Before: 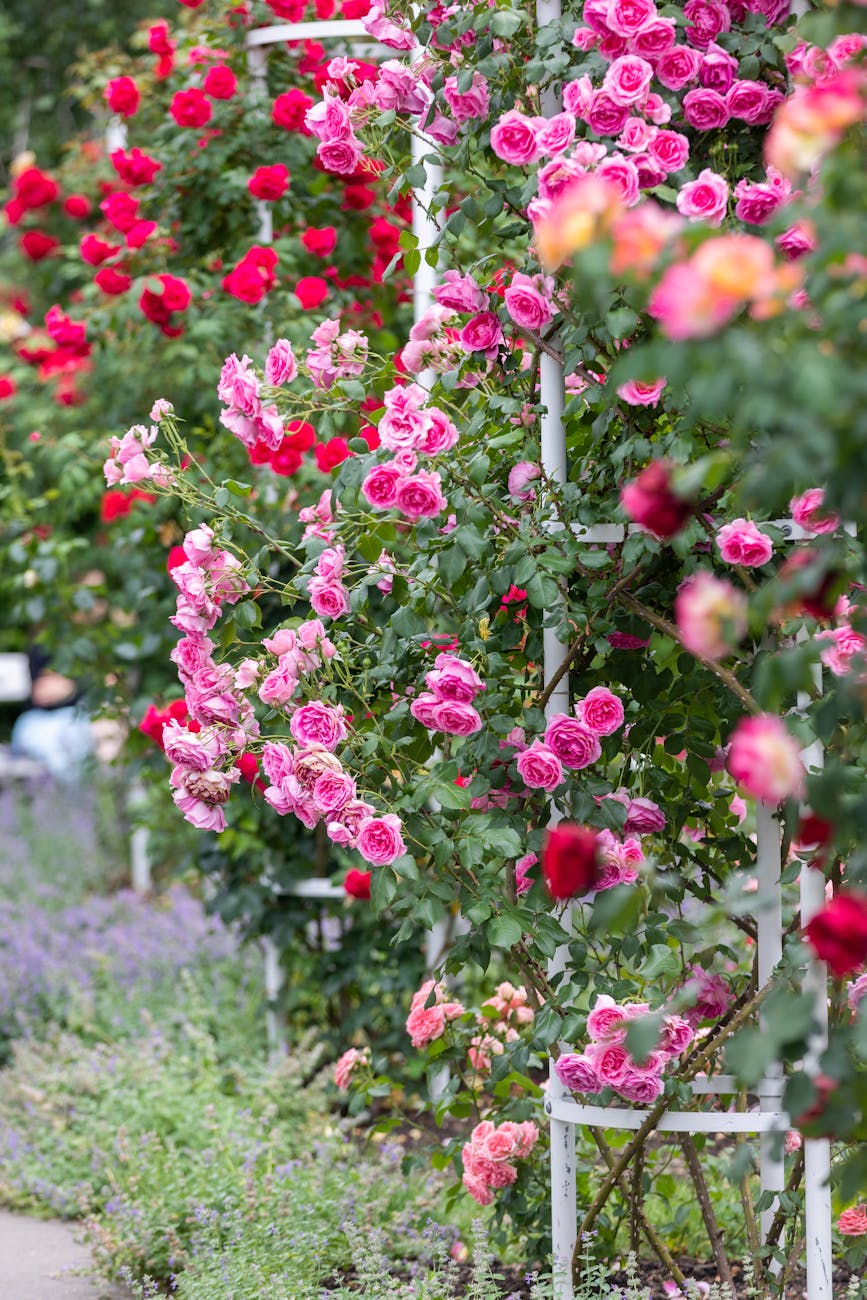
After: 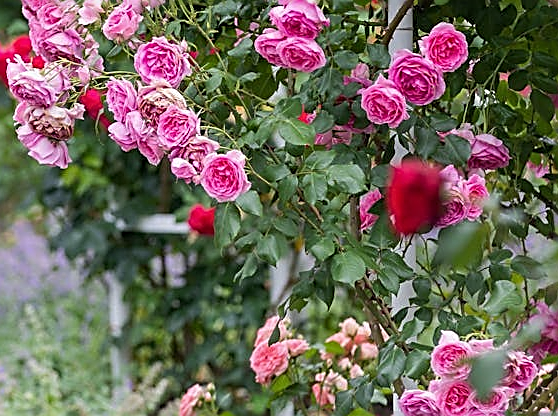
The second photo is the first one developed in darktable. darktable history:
sharpen: amount 1
crop: left 18.091%, top 51.13%, right 17.525%, bottom 16.85%
exposure: exposure -0.116 EV, compensate exposure bias true, compensate highlight preservation false
